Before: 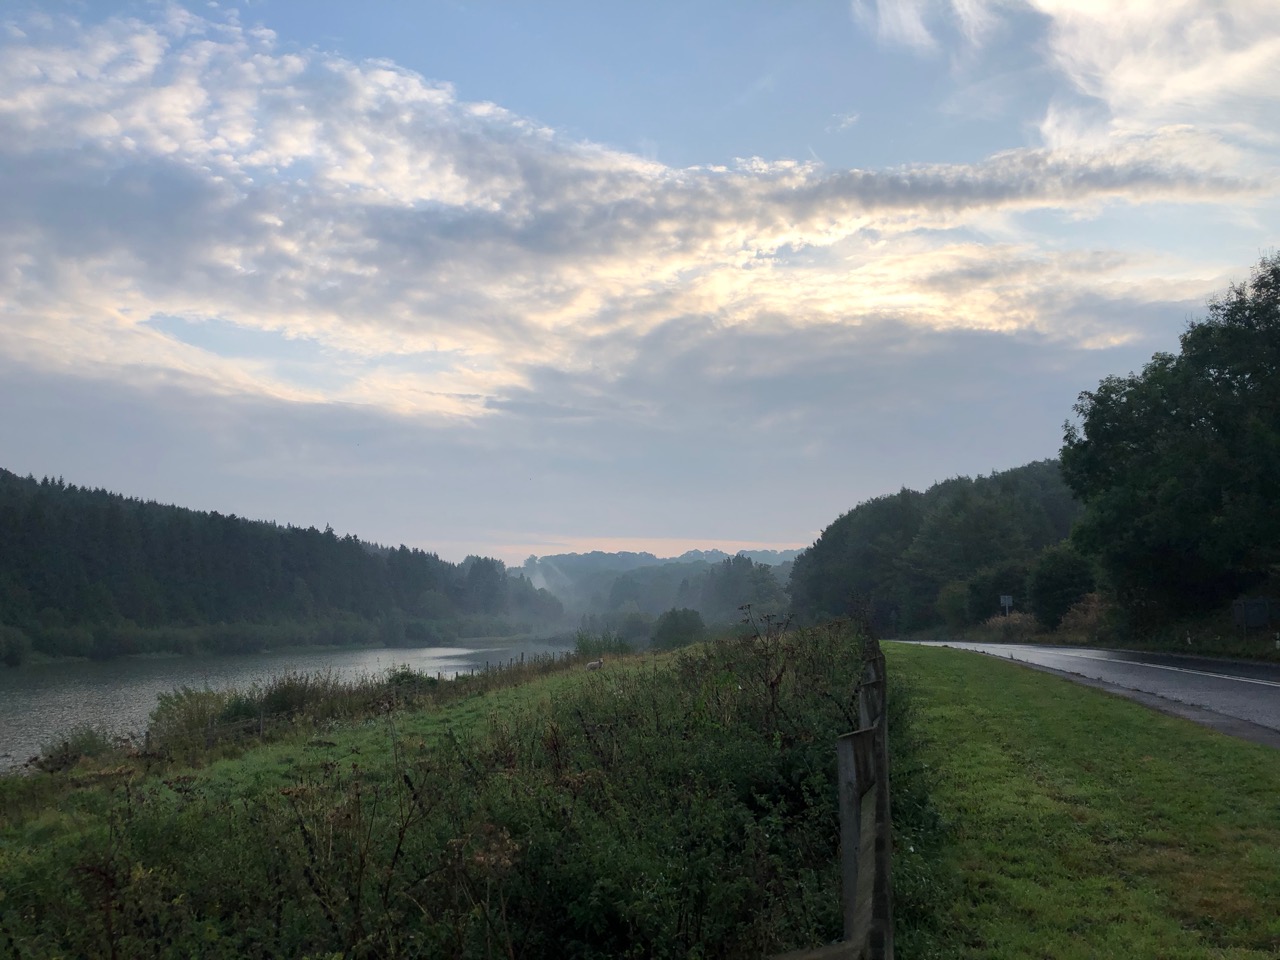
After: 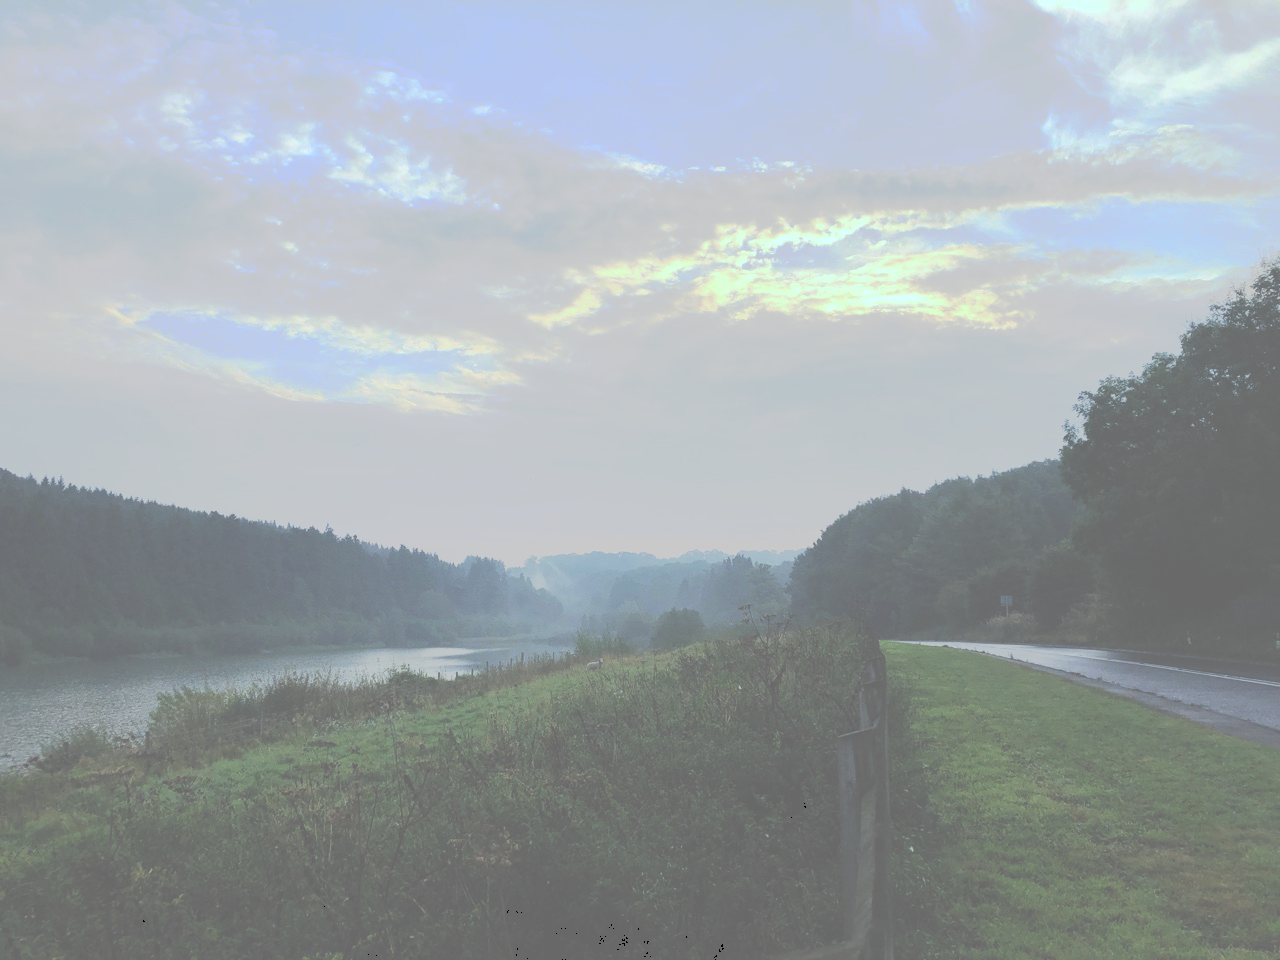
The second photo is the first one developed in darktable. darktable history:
exposure: compensate highlight preservation false
white balance: red 0.925, blue 1.046
tone curve: curves: ch0 [(0, 0) (0.003, 0.437) (0.011, 0.438) (0.025, 0.441) (0.044, 0.441) (0.069, 0.441) (0.1, 0.444) (0.136, 0.447) (0.177, 0.452) (0.224, 0.457) (0.277, 0.466) (0.335, 0.485) (0.399, 0.514) (0.468, 0.558) (0.543, 0.616) (0.623, 0.686) (0.709, 0.76) (0.801, 0.803) (0.898, 0.825) (1, 1)], preserve colors none
contrast brightness saturation: brightness 0.28
